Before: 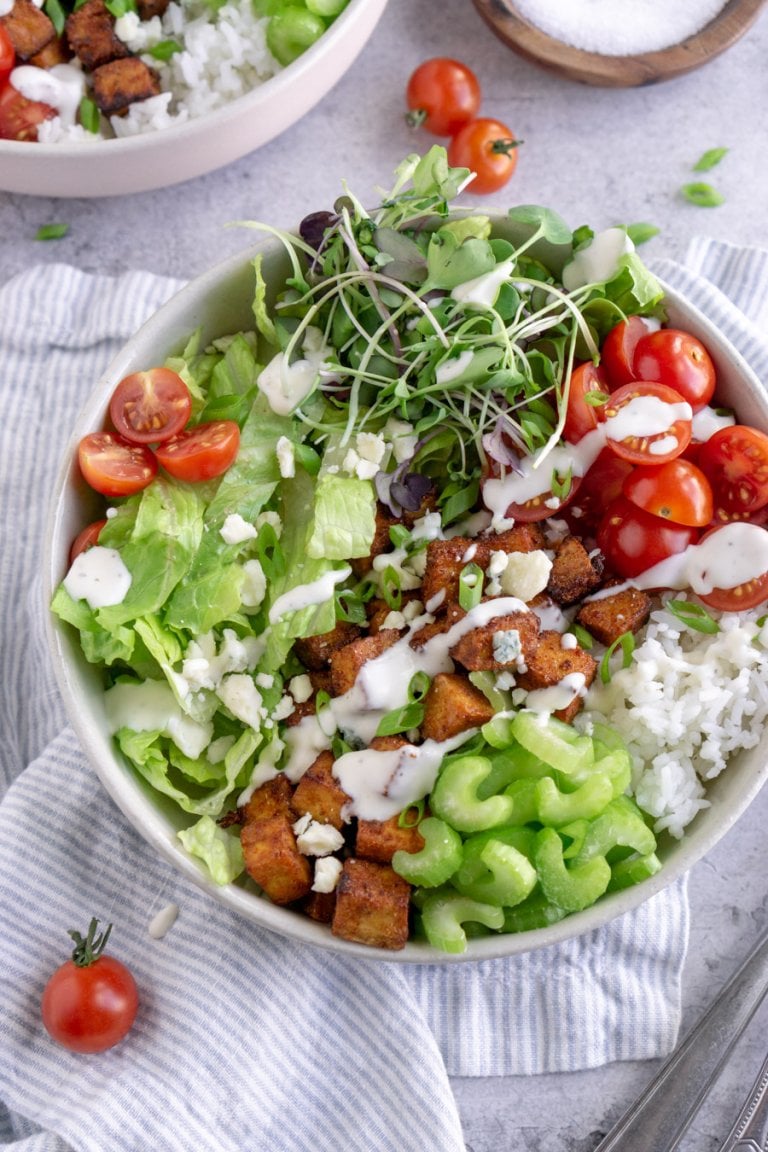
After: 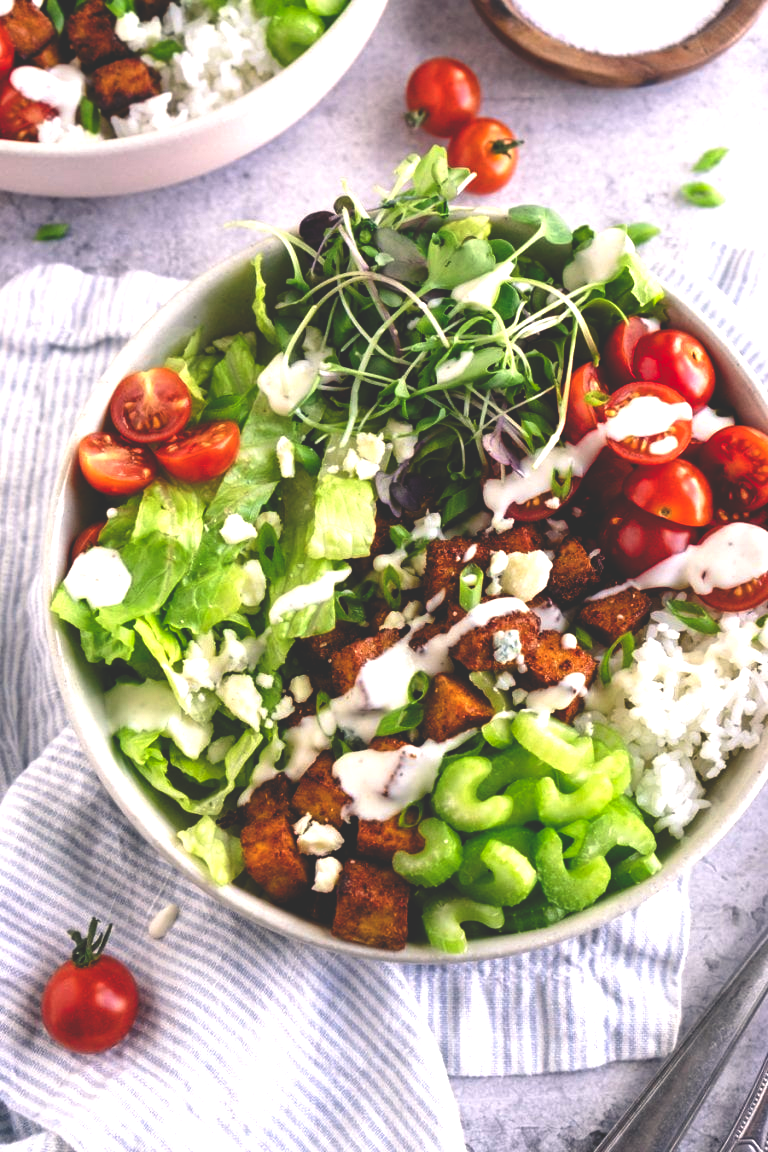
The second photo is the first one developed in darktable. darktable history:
color balance rgb: shadows lift › chroma 1%, shadows lift › hue 240.84°, highlights gain › chroma 2%, highlights gain › hue 73.2°, global offset › luminance -0.5%, perceptual saturation grading › global saturation 20%, perceptual saturation grading › highlights -25%, perceptual saturation grading › shadows 50%, global vibrance 25.26%
tone equalizer: -8 EV -0.75 EV, -7 EV -0.7 EV, -6 EV -0.6 EV, -5 EV -0.4 EV, -3 EV 0.4 EV, -2 EV 0.6 EV, -1 EV 0.7 EV, +0 EV 0.75 EV, edges refinement/feathering 500, mask exposure compensation -1.57 EV, preserve details no
rgb curve: curves: ch0 [(0, 0.186) (0.314, 0.284) (0.775, 0.708) (1, 1)], compensate middle gray true, preserve colors none
